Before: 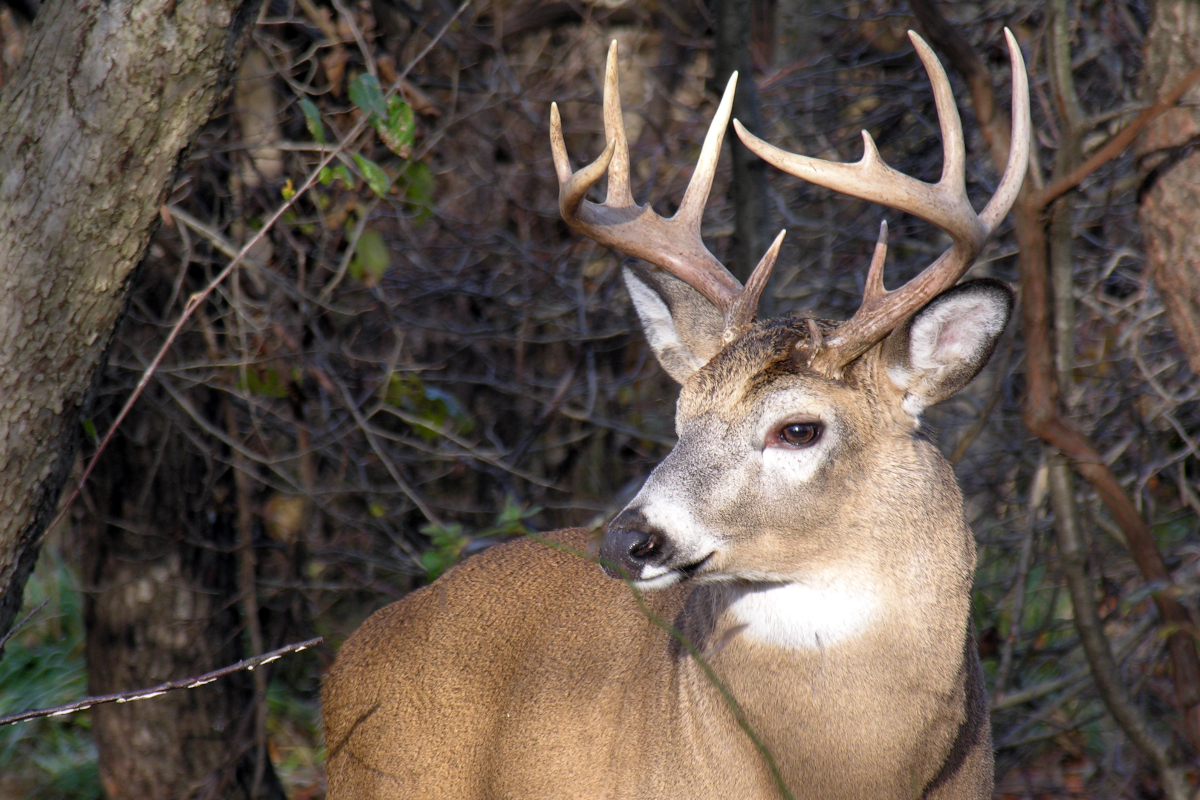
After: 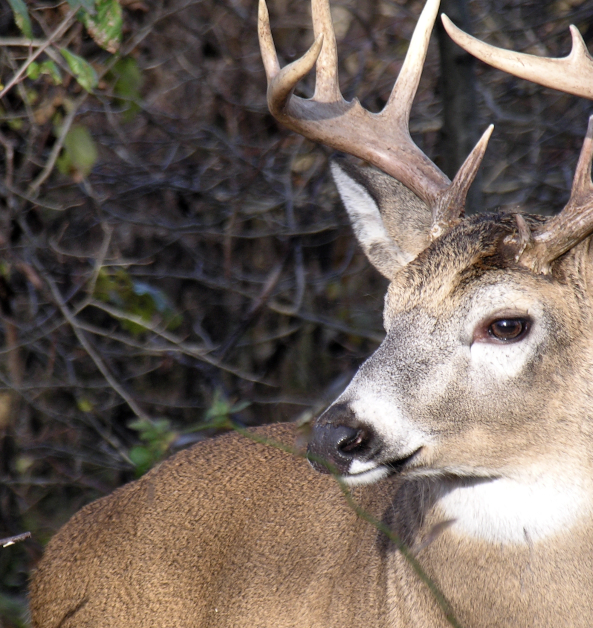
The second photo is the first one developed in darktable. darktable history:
crop and rotate: angle 0.02°, left 24.353%, top 13.219%, right 26.156%, bottom 8.224%
tone equalizer: on, module defaults
contrast brightness saturation: contrast 0.11, saturation -0.17
shadows and highlights: shadows 37.27, highlights -28.18, soften with gaussian
